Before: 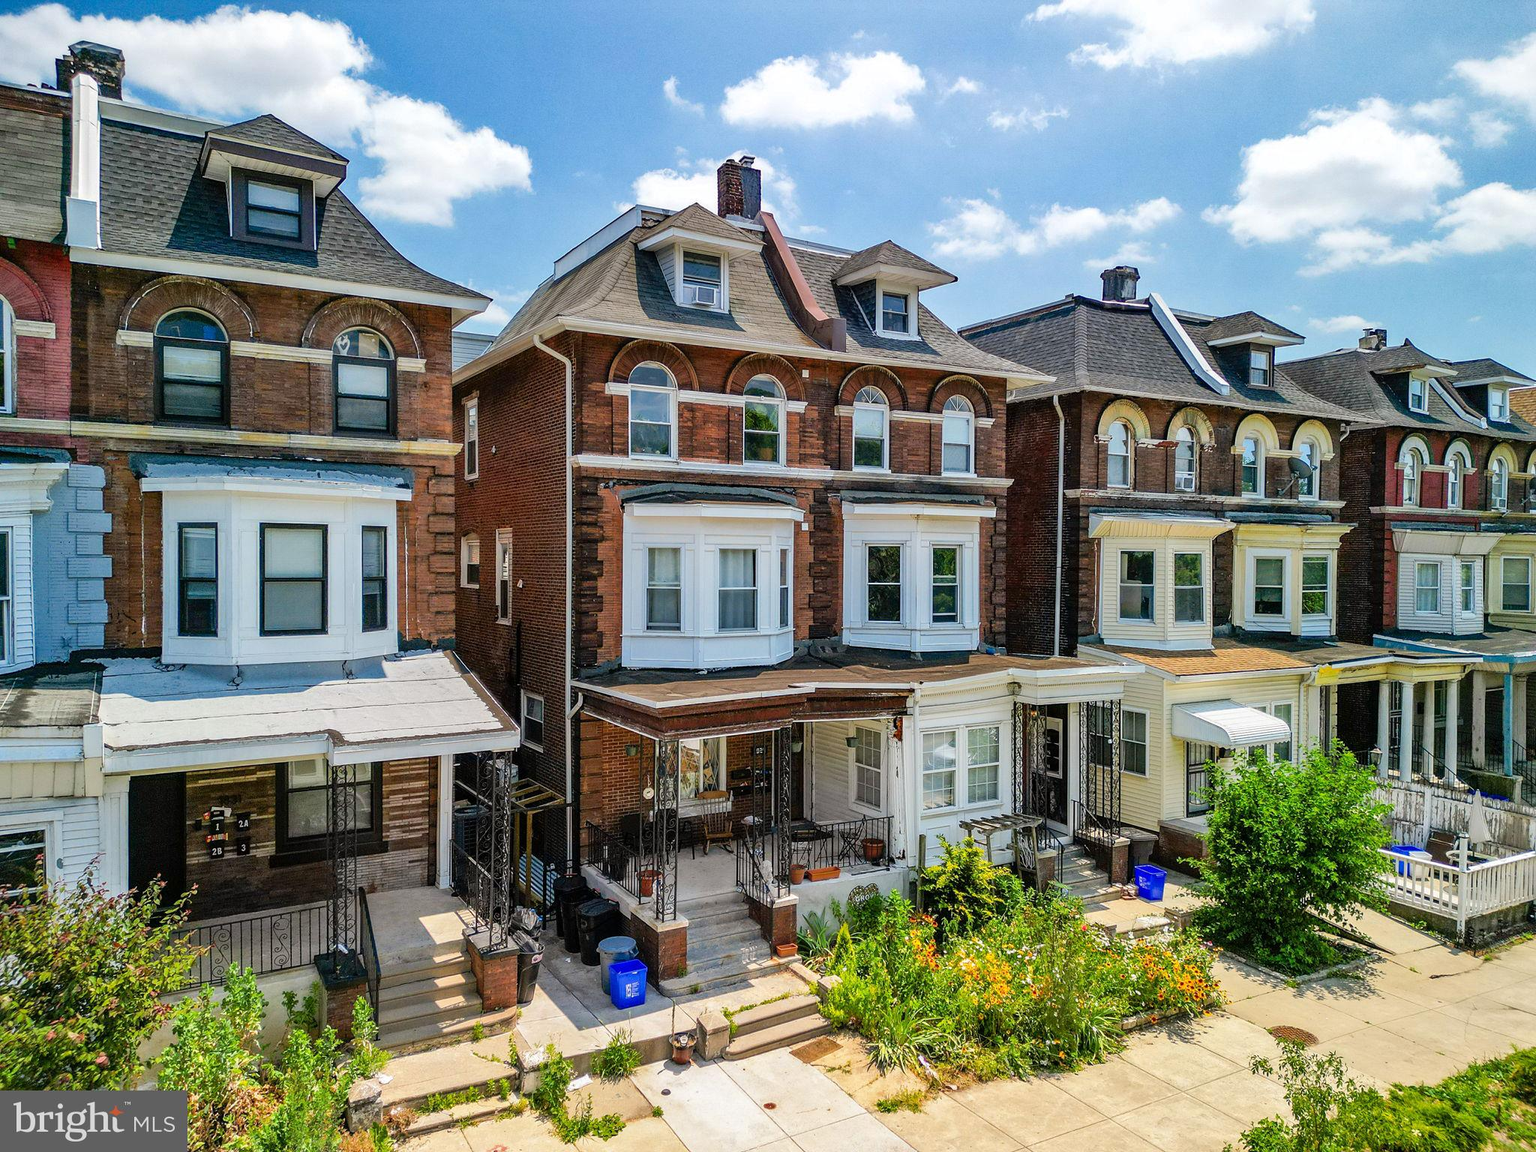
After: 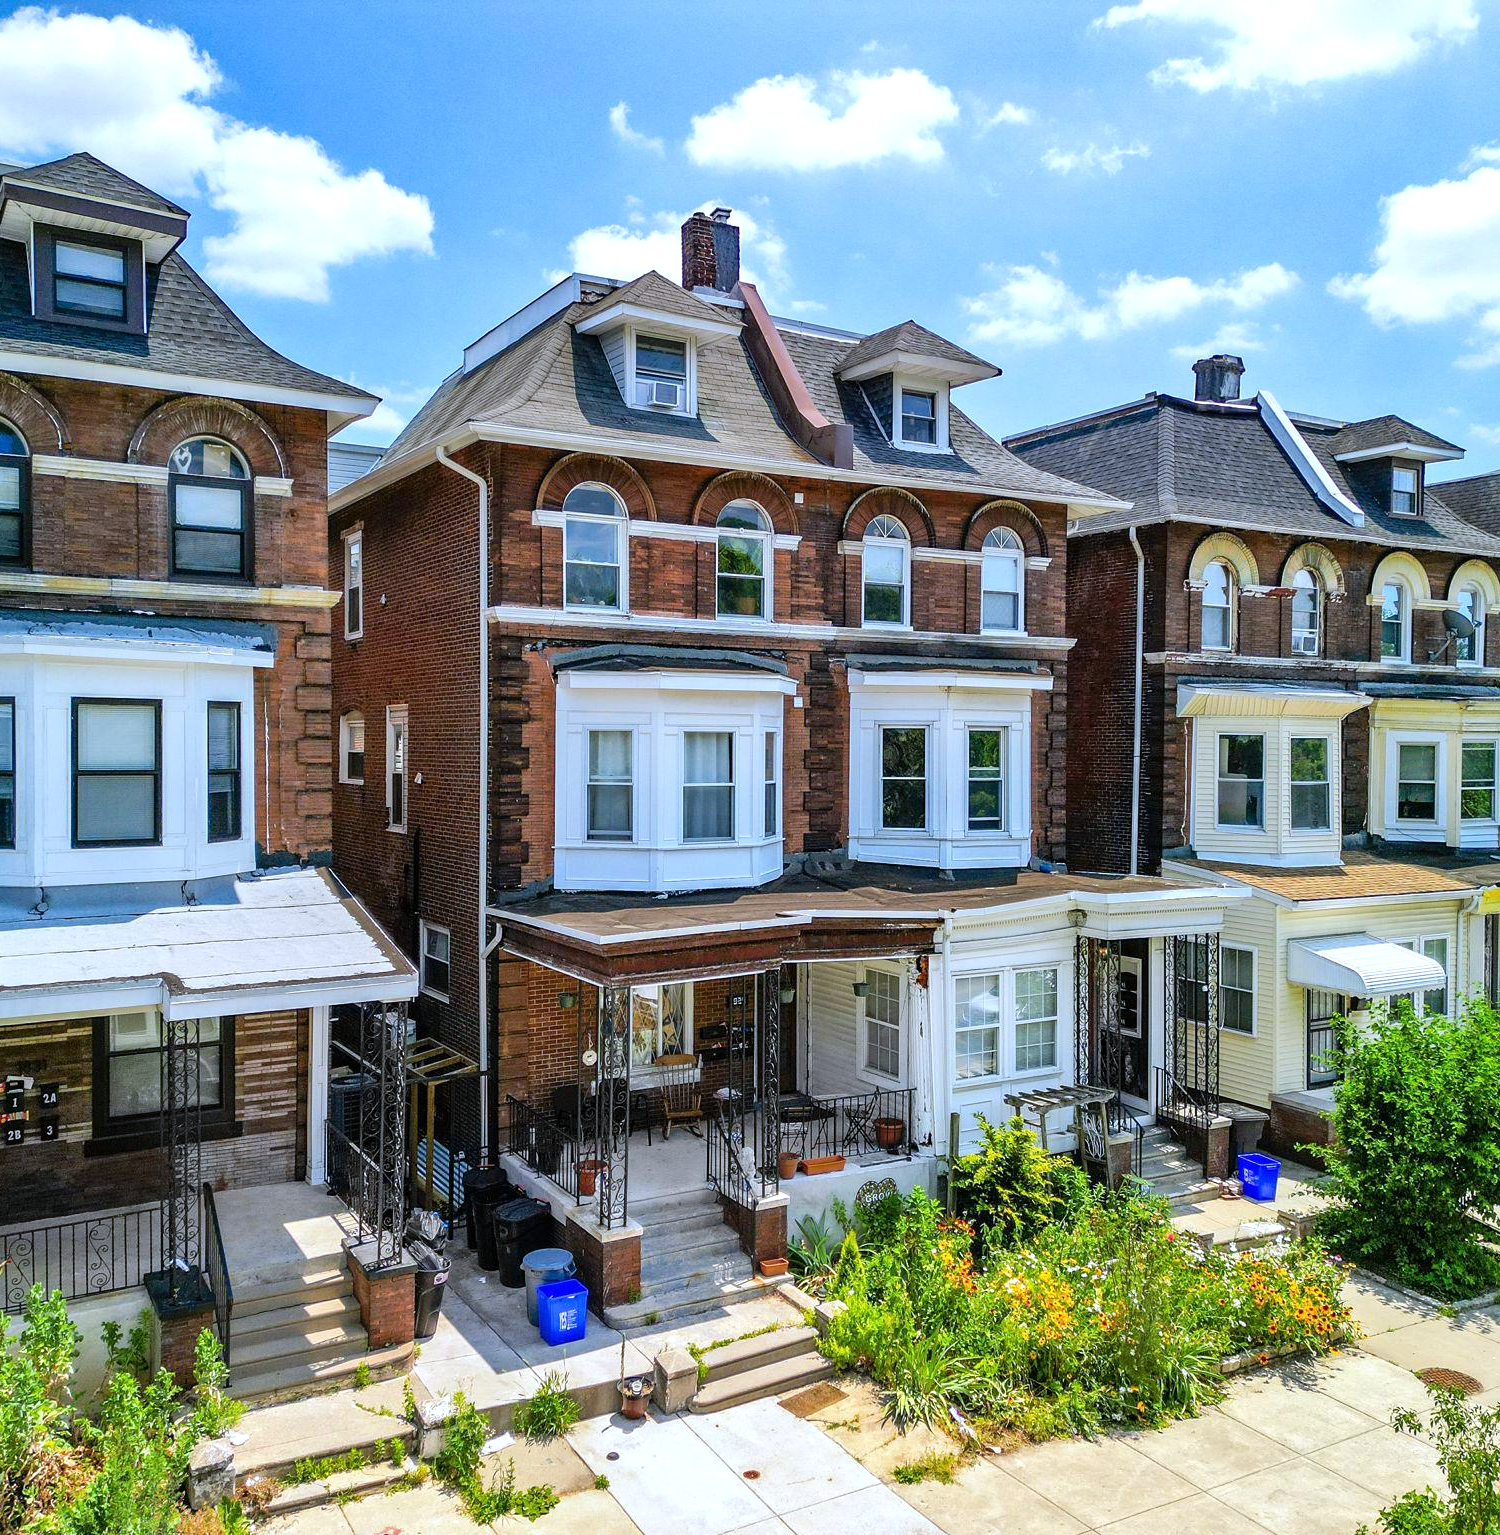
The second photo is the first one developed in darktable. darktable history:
white balance: red 0.931, blue 1.11
exposure: exposure 0.258 EV, compensate highlight preservation false
crop: left 13.443%, right 13.31%
